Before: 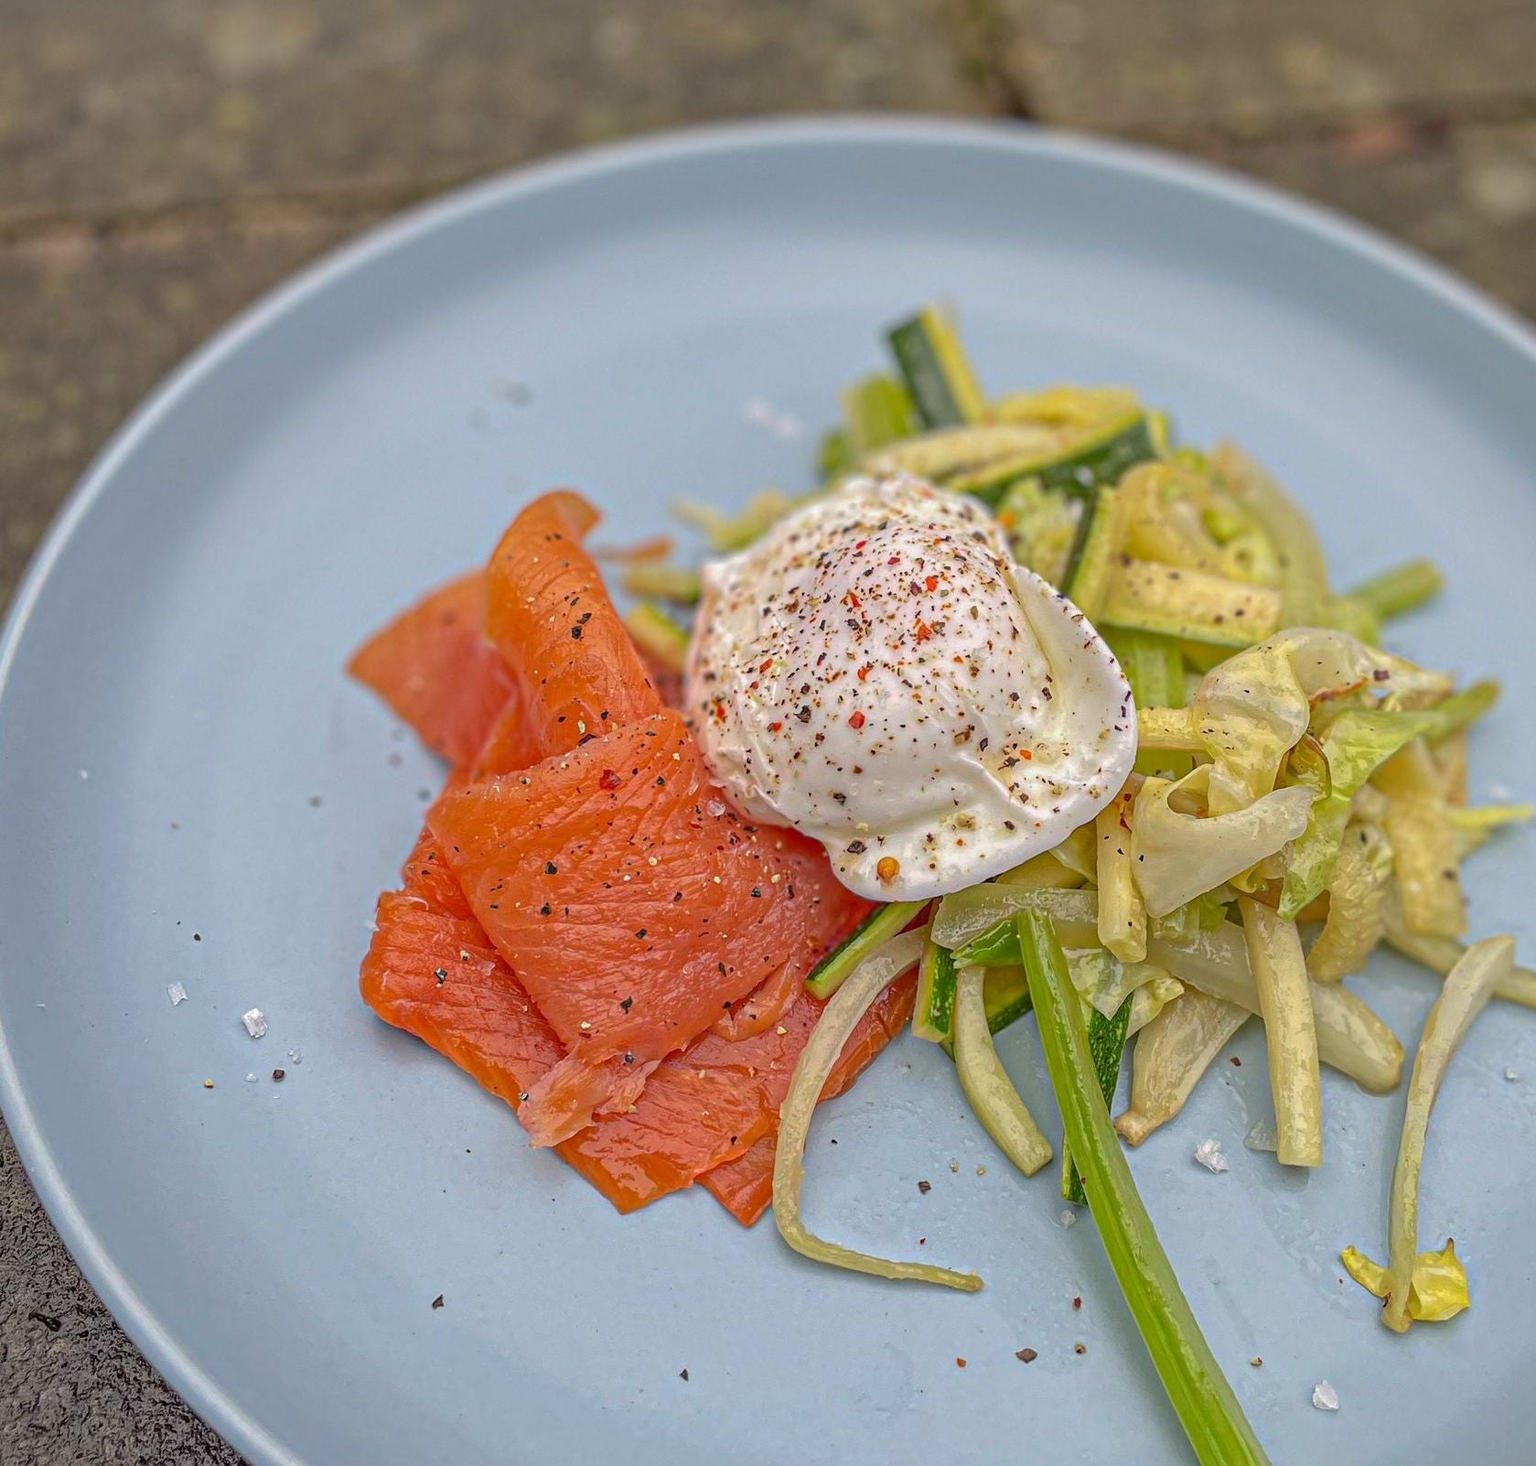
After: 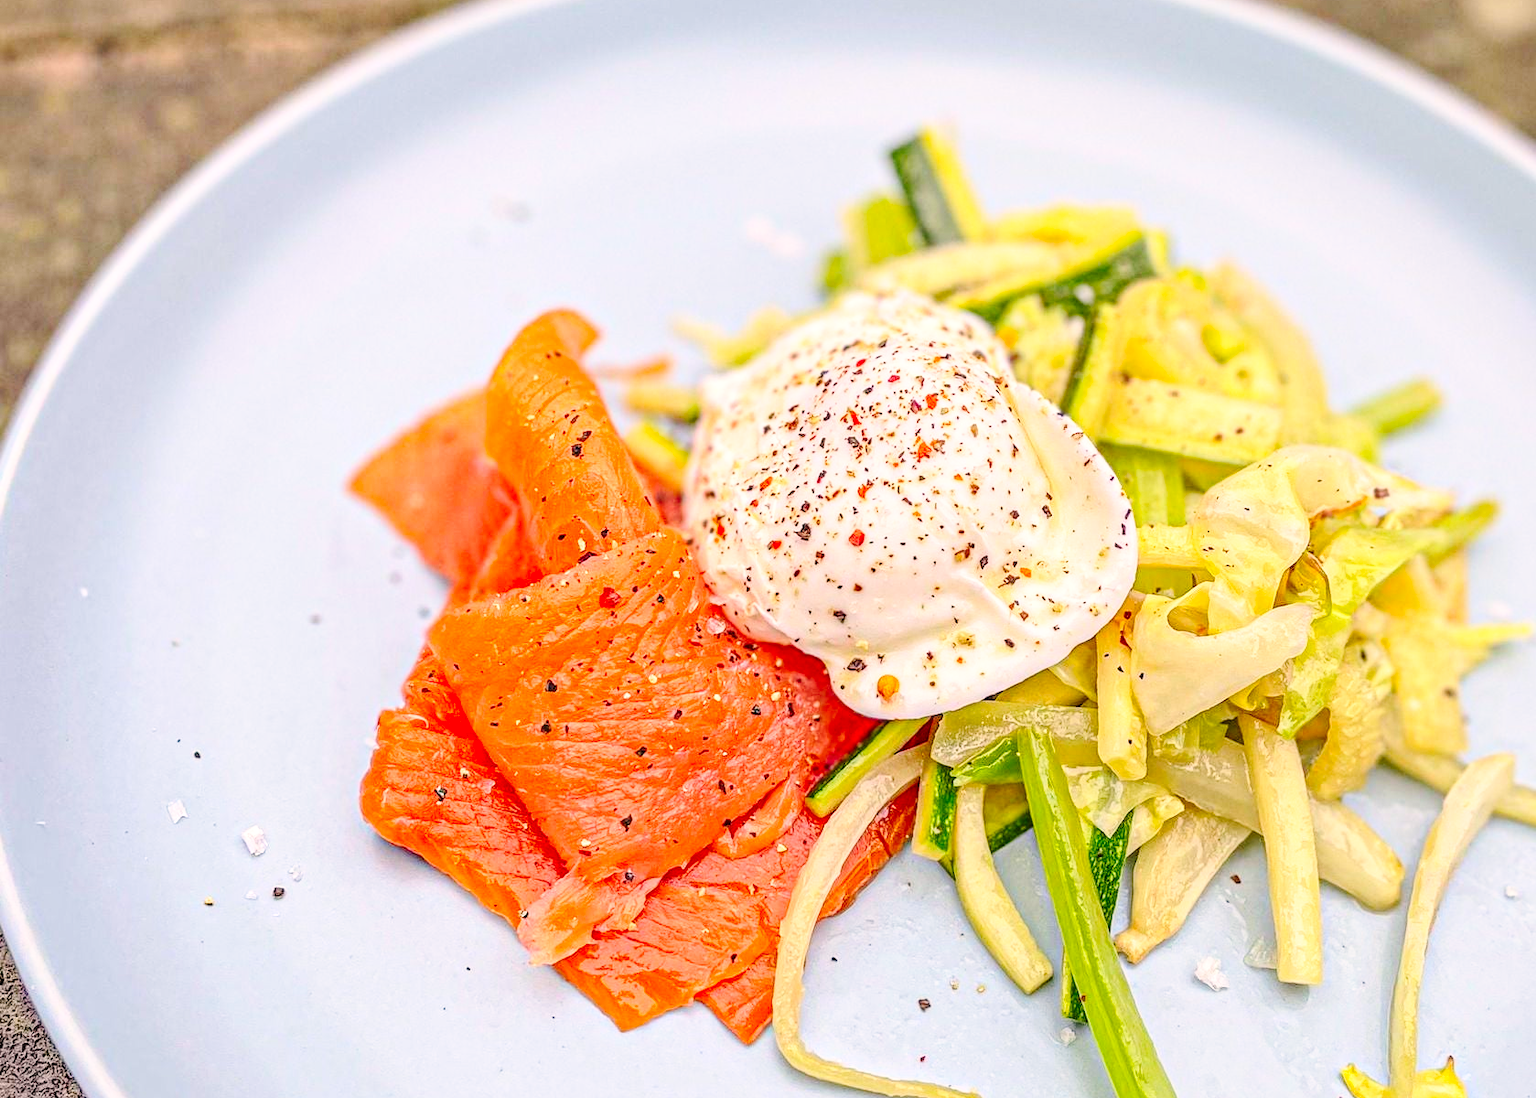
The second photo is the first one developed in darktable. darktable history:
crop and rotate: top 12.5%, bottom 12.5%
color correction: highlights a* 5.81, highlights b* 4.84
local contrast: on, module defaults
base curve: curves: ch0 [(0, 0) (0.028, 0.03) (0.121, 0.232) (0.46, 0.748) (0.859, 0.968) (1, 1)], preserve colors none
exposure: exposure -0.072 EV, compensate highlight preservation false
contrast brightness saturation: contrast 0.2, brightness 0.16, saturation 0.22
